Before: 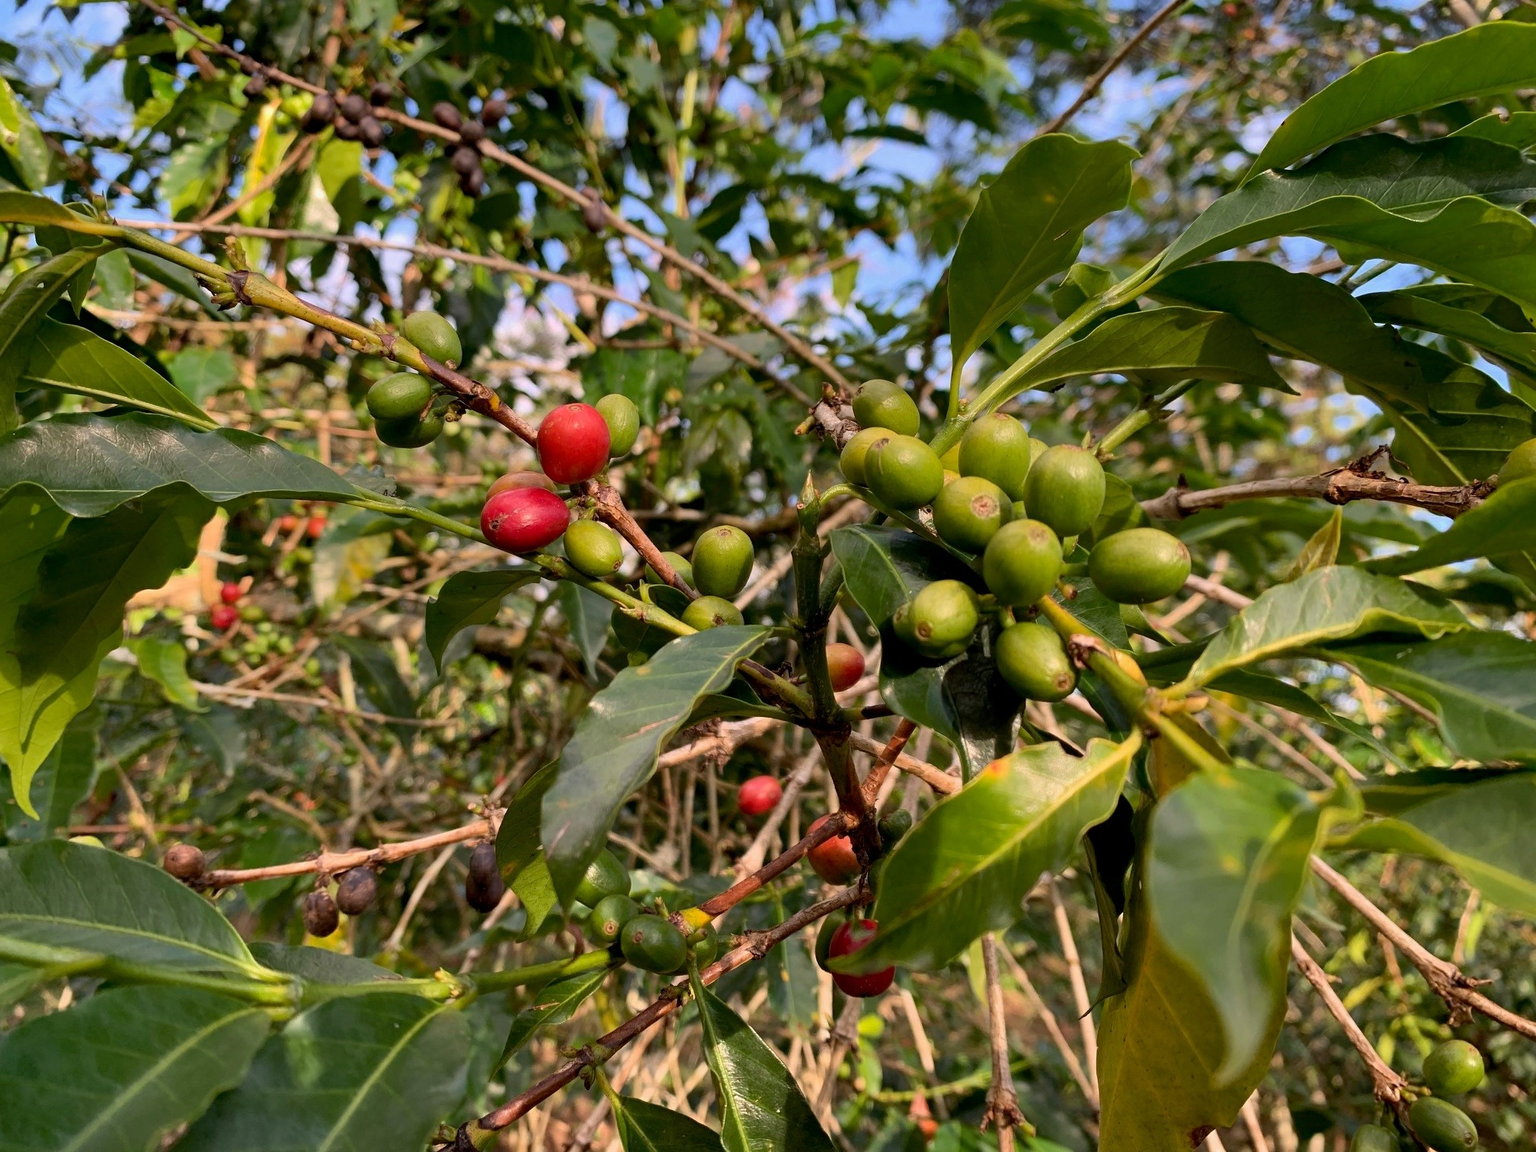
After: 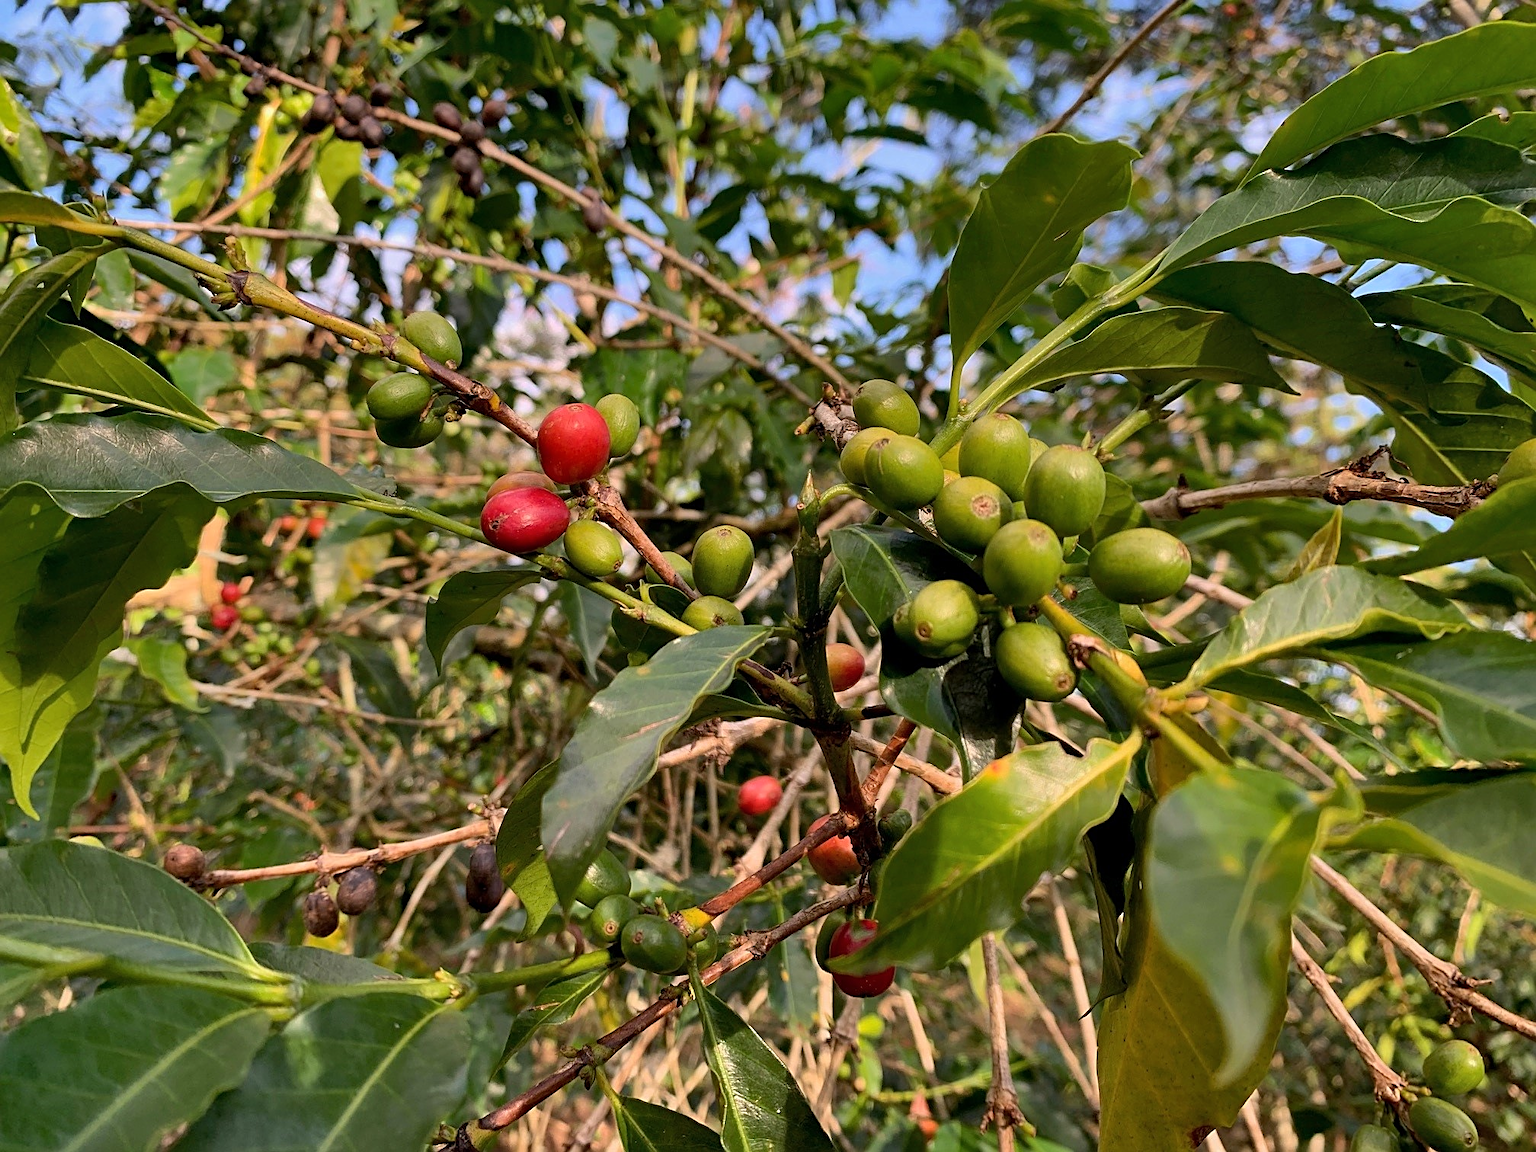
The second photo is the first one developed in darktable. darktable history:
shadows and highlights: radius 133.83, soften with gaussian
sharpen: on, module defaults
